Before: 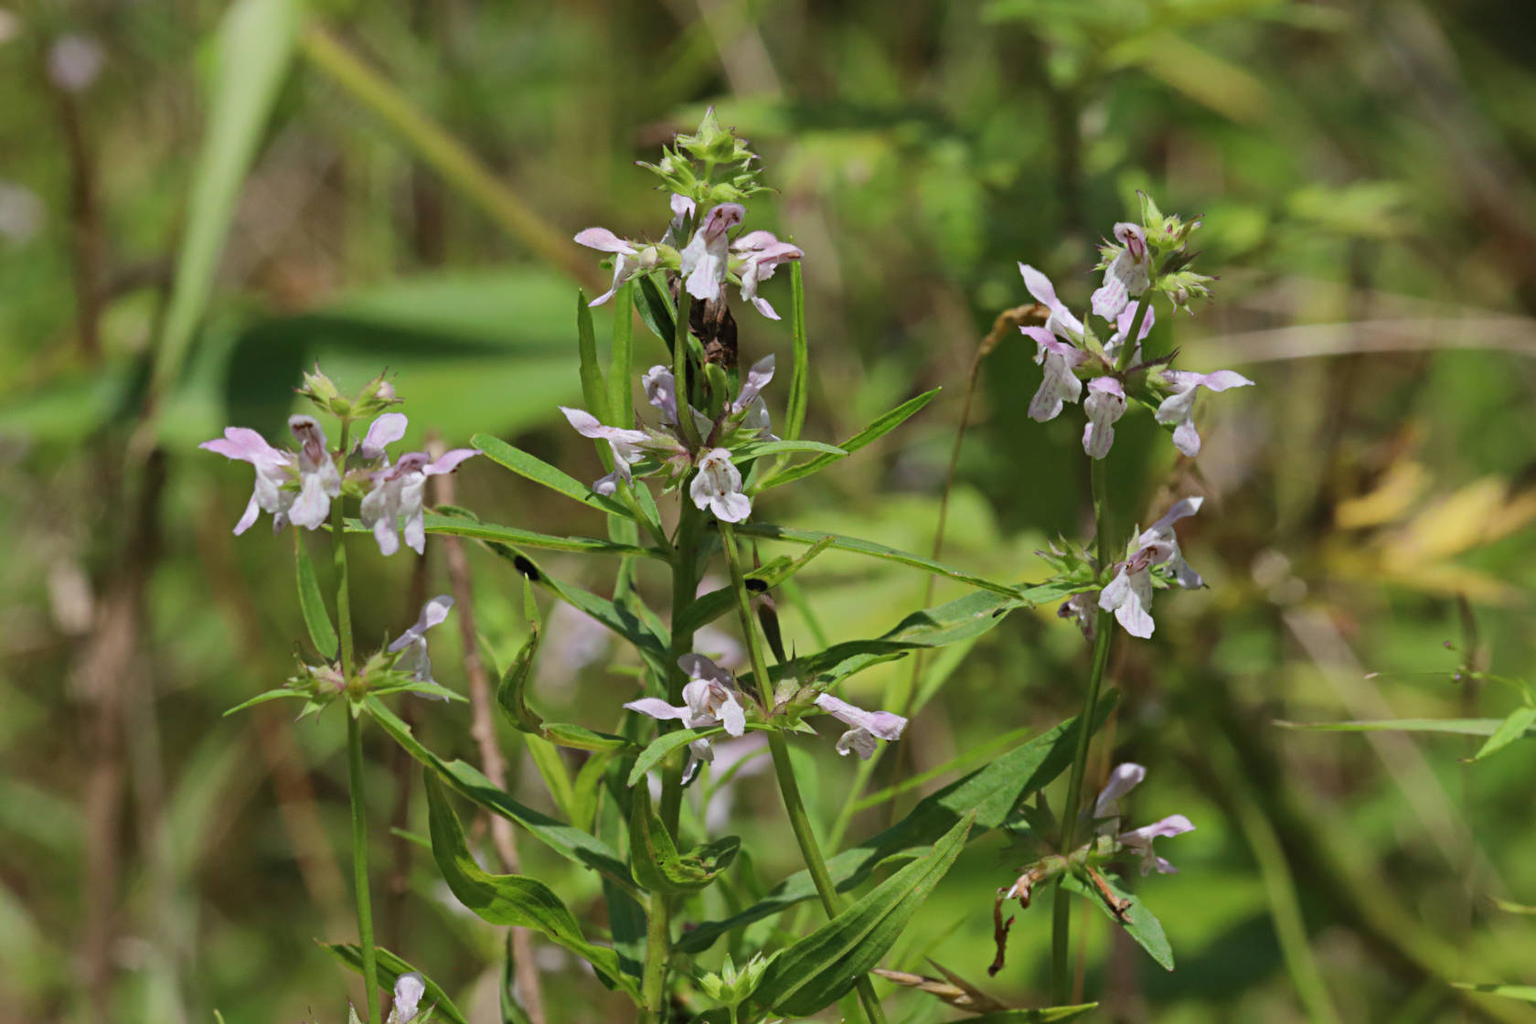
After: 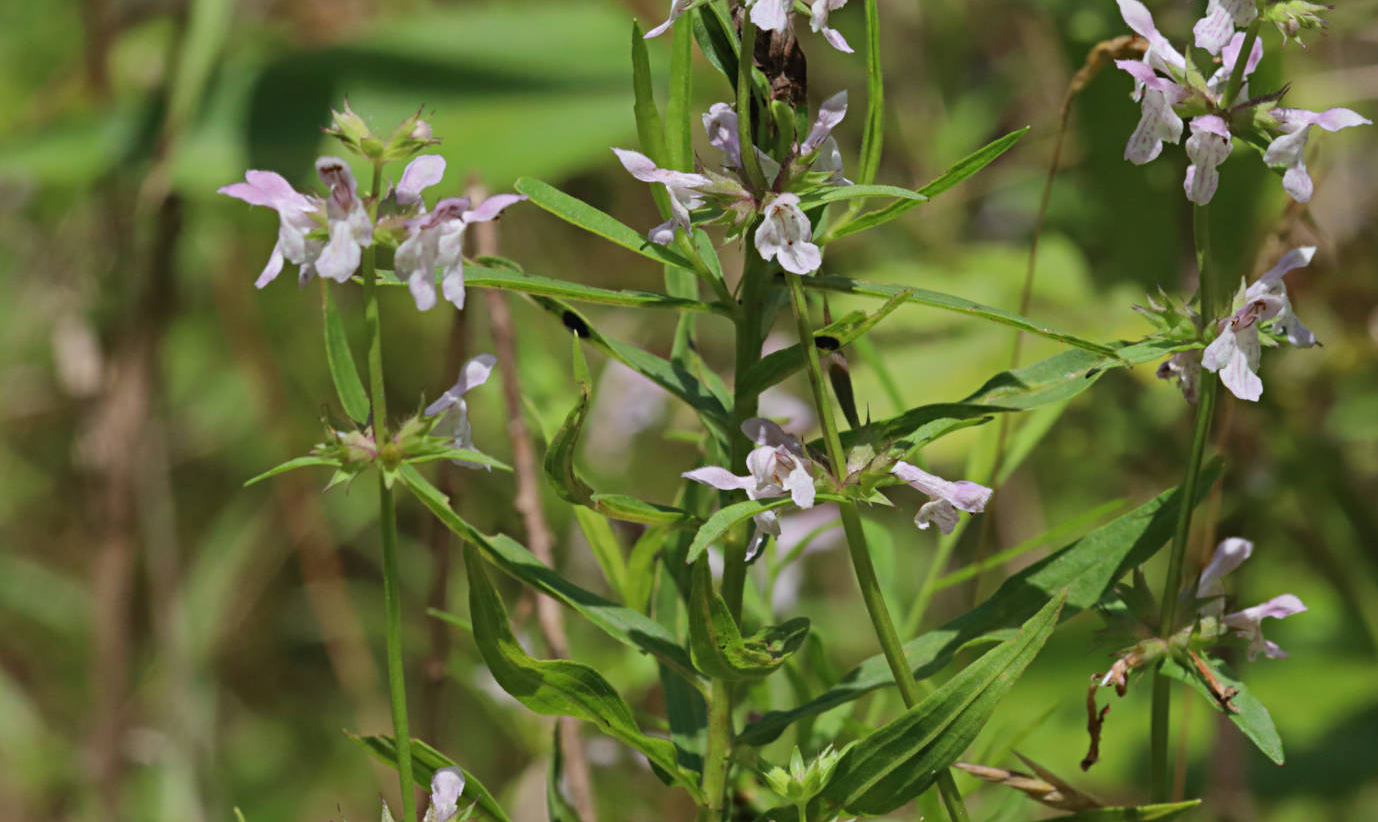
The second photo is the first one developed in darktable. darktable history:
shadows and highlights: shadows 19.13, highlights -83.41, soften with gaussian
crop: top 26.531%, right 17.959%
